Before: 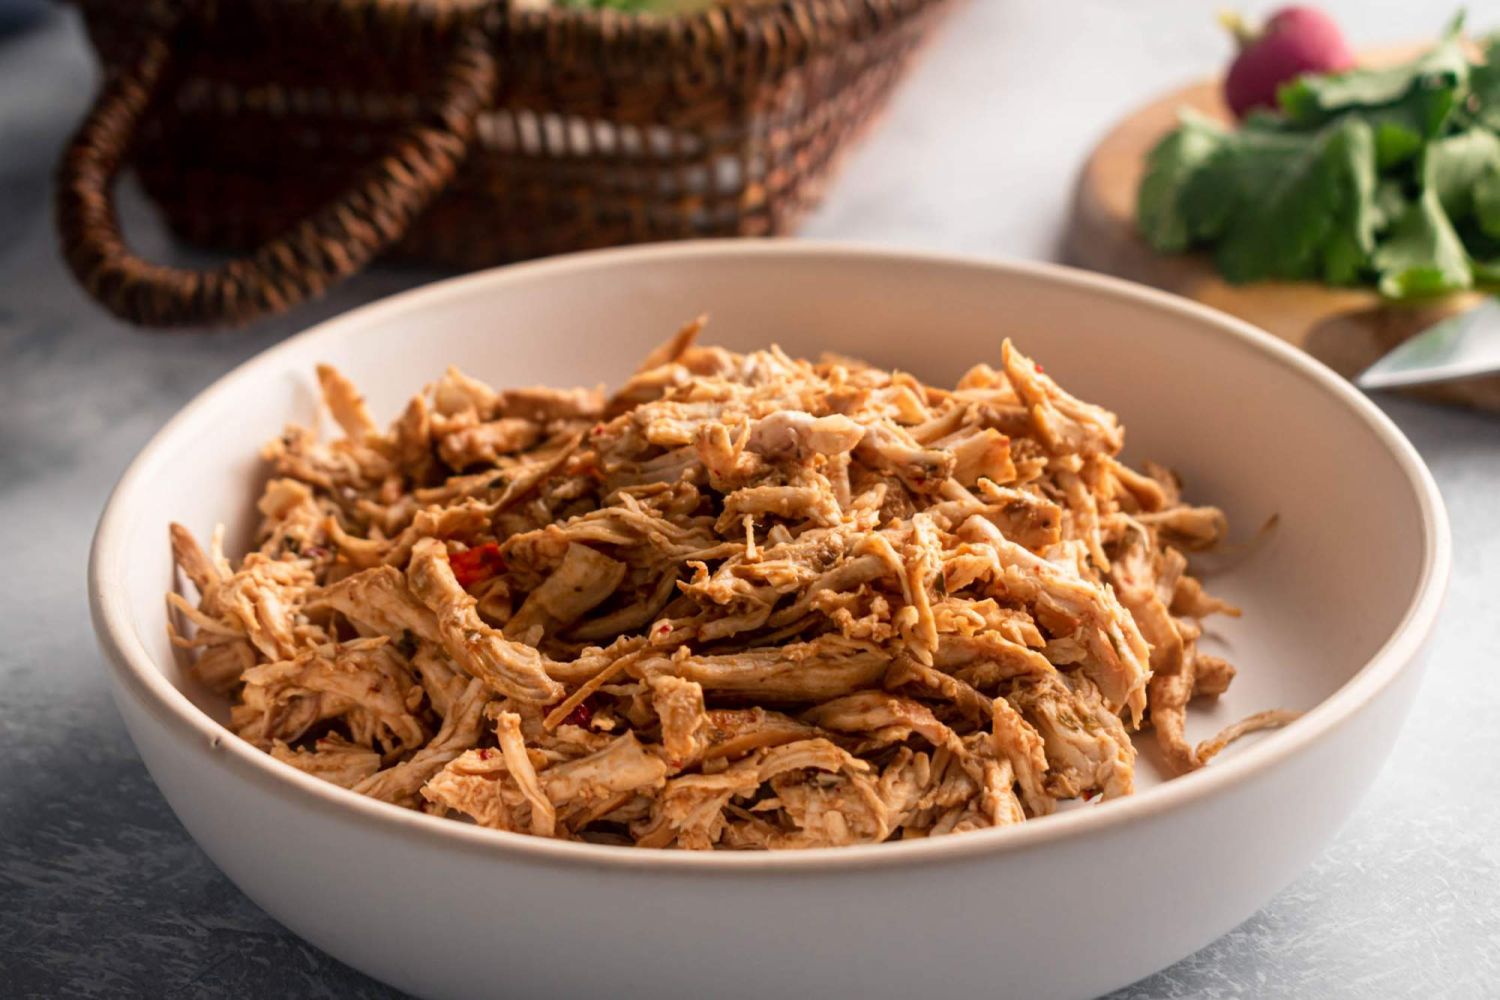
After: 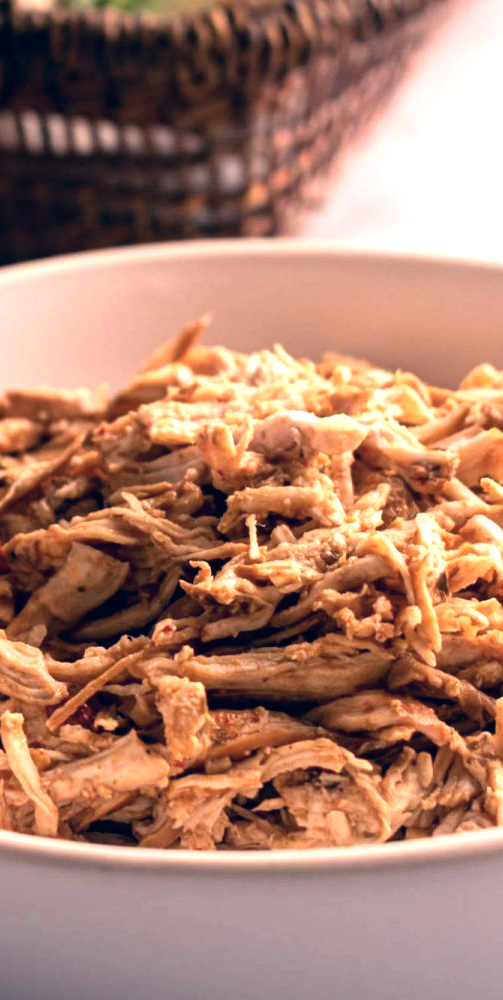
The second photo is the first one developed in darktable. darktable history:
color correction: highlights a* 14.25, highlights b* 5.69, shadows a* -5.29, shadows b* -15.14, saturation 0.827
tone equalizer: -8 EV -0.771 EV, -7 EV -0.671 EV, -6 EV -0.612 EV, -5 EV -0.402 EV, -3 EV 0.389 EV, -2 EV 0.6 EV, -1 EV 0.683 EV, +0 EV 0.726 EV
crop: left 33.178%, right 33.286%
